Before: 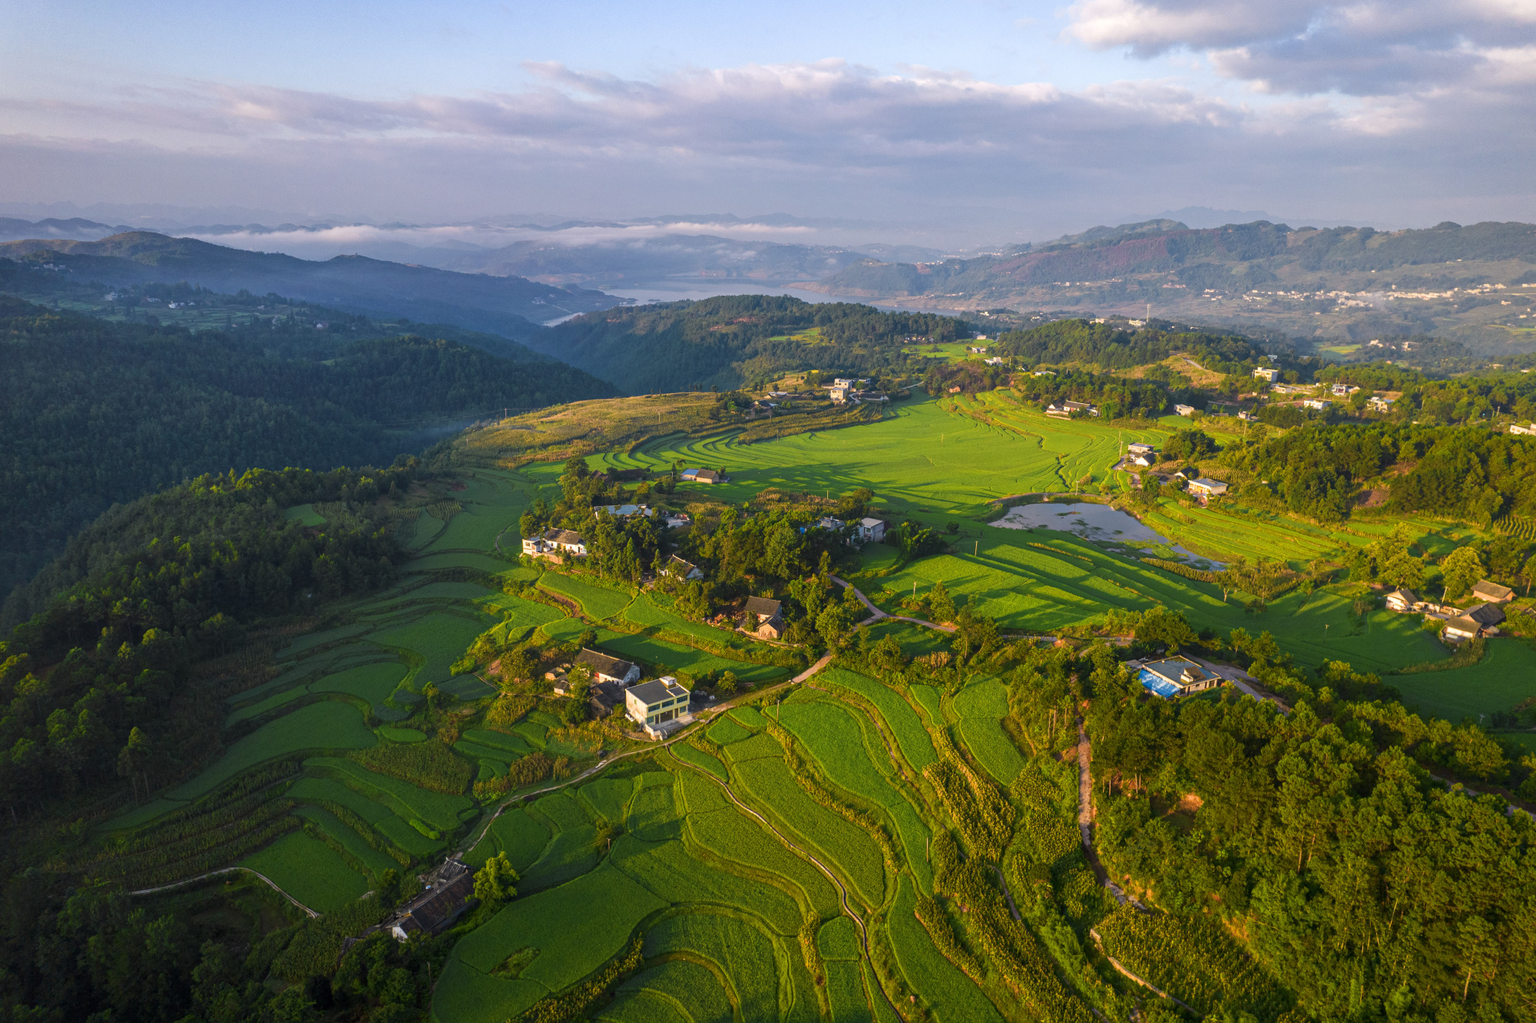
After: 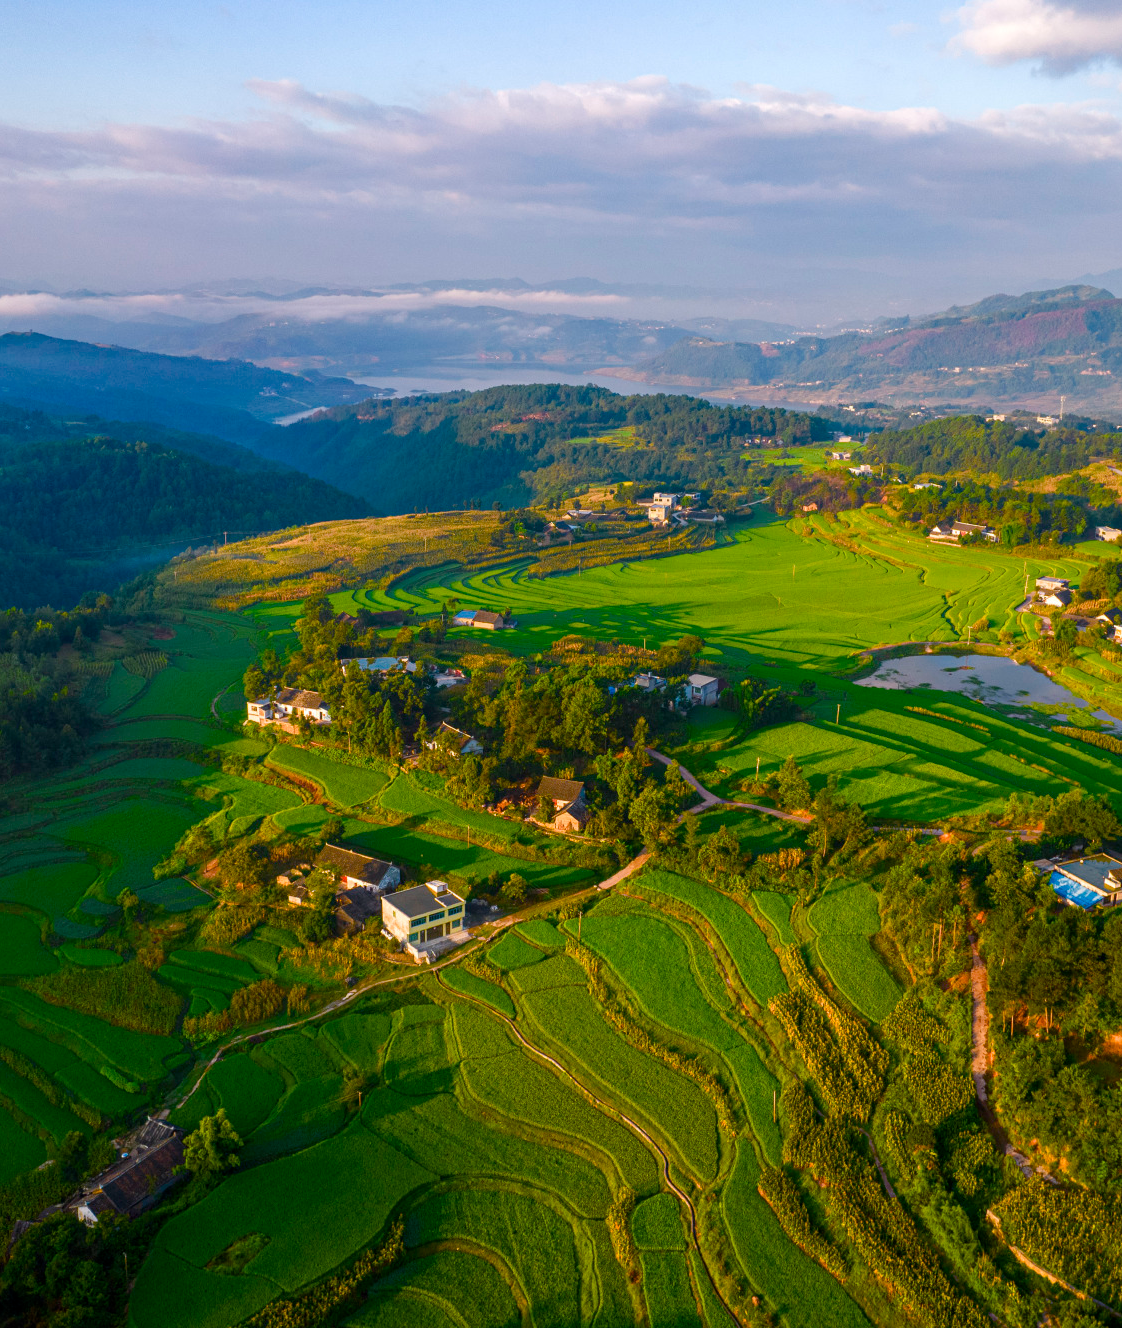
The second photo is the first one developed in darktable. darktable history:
crop: left 21.674%, right 22.086%
color balance rgb: perceptual saturation grading › global saturation 20%, perceptual saturation grading › highlights -25%, perceptual saturation grading › shadows 50%
